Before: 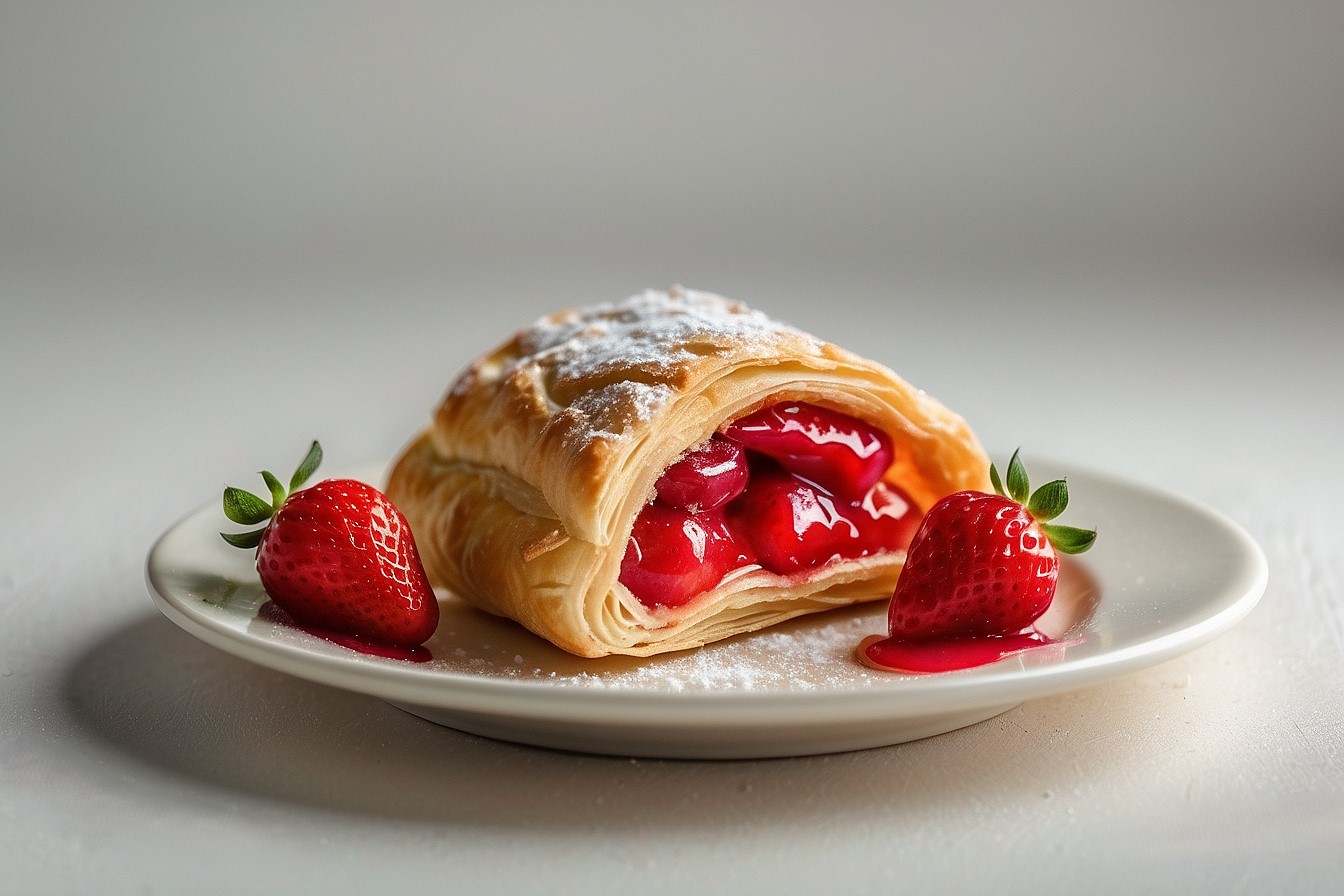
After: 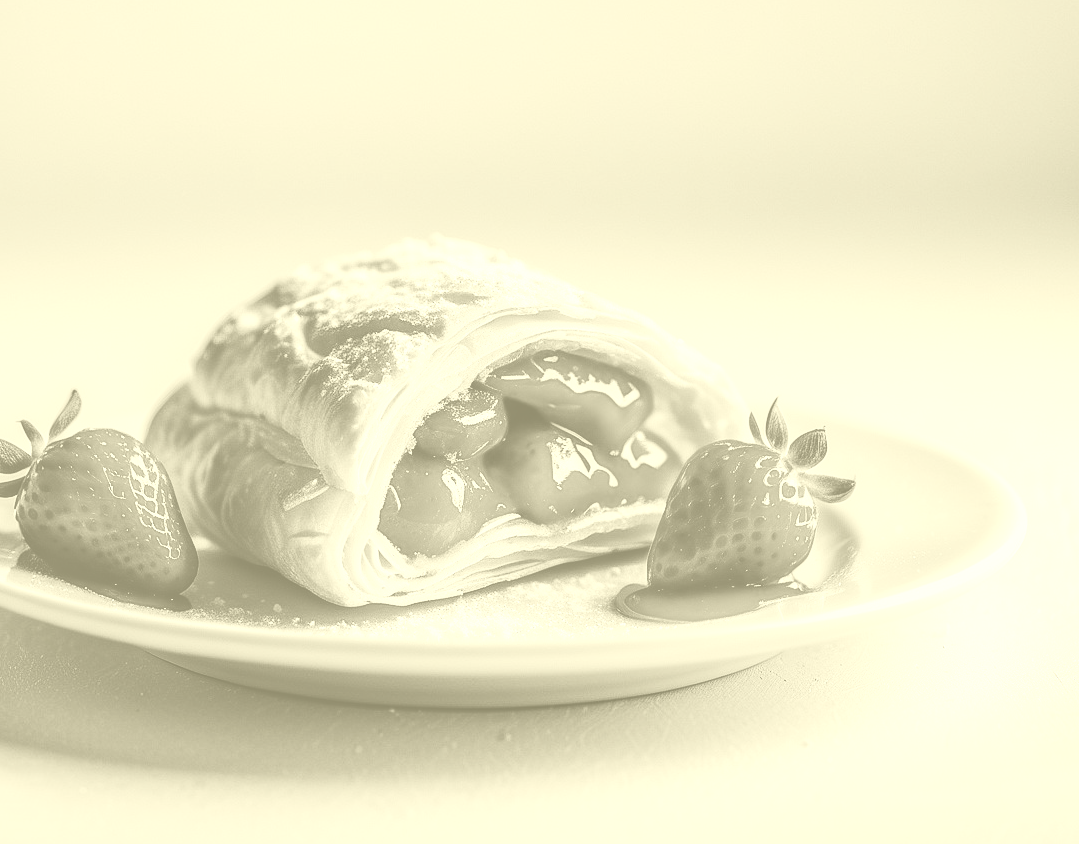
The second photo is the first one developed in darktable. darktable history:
exposure: exposure 0.078 EV, compensate highlight preservation false
tone curve: curves: ch0 [(0, 0) (0.003, 0.061) (0.011, 0.065) (0.025, 0.066) (0.044, 0.077) (0.069, 0.092) (0.1, 0.106) (0.136, 0.125) (0.177, 0.16) (0.224, 0.206) (0.277, 0.272) (0.335, 0.356) (0.399, 0.472) (0.468, 0.59) (0.543, 0.686) (0.623, 0.766) (0.709, 0.832) (0.801, 0.886) (0.898, 0.929) (1, 1)], preserve colors none
crop and rotate: left 17.959%, top 5.771%, right 1.742%
local contrast: on, module defaults
colorize: hue 43.2°, saturation 40%, version 1
